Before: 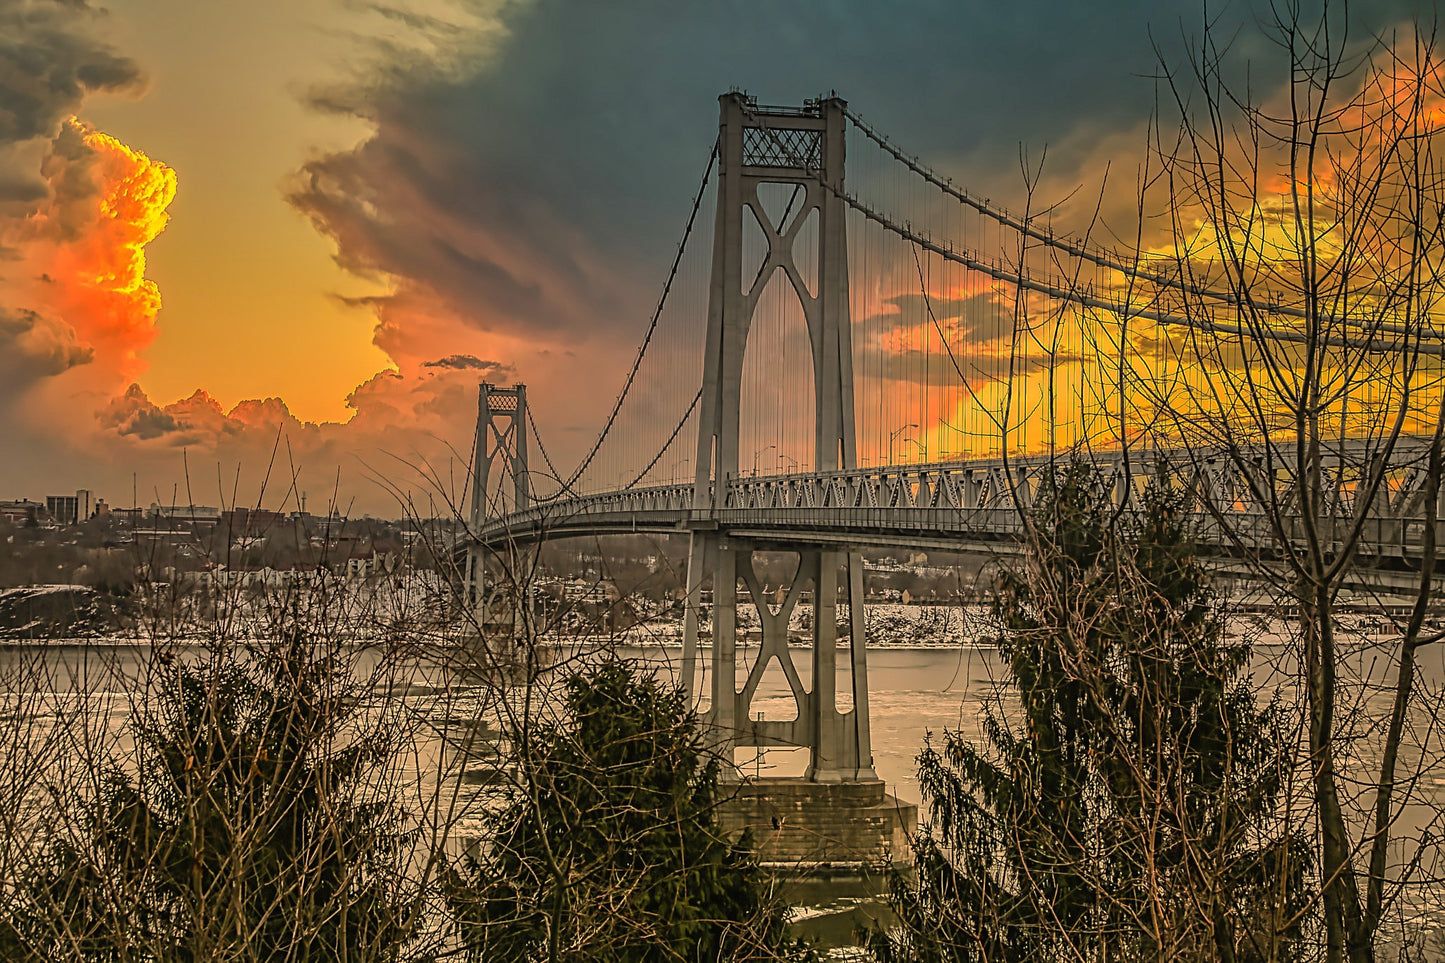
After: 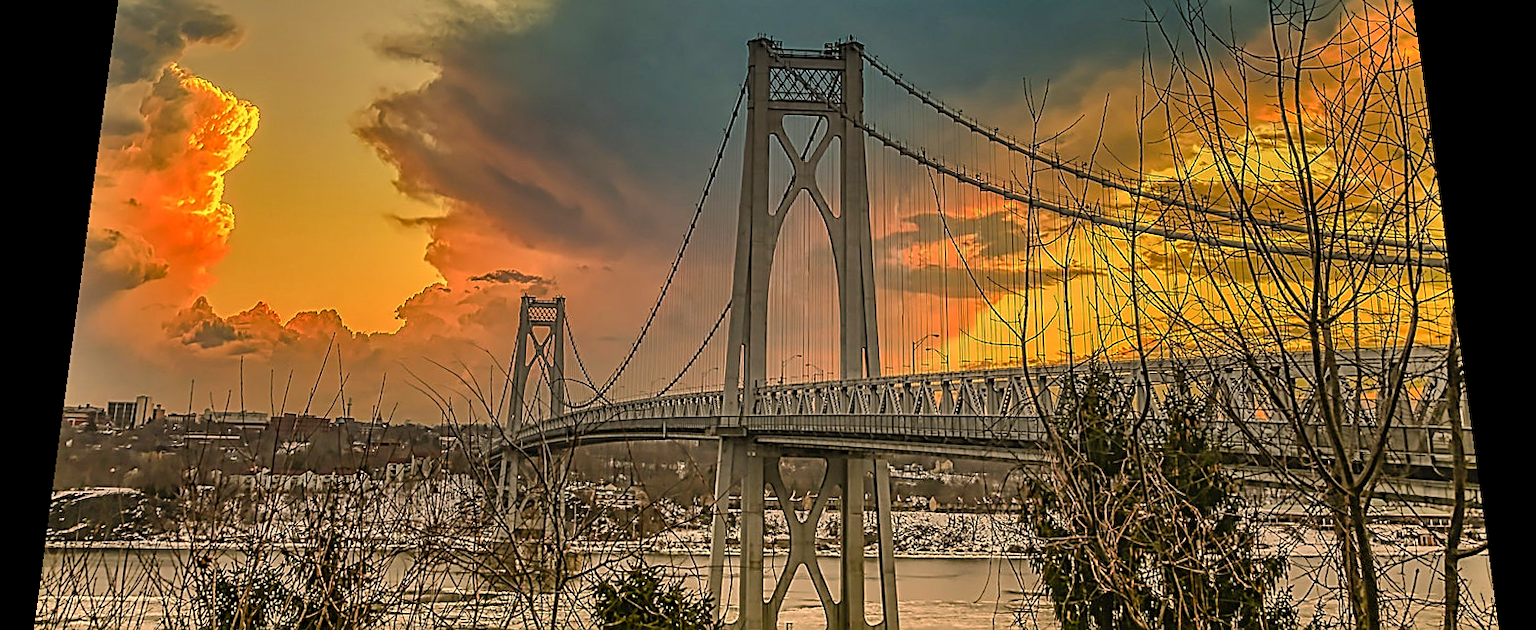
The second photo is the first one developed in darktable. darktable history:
crop and rotate: top 4.848%, bottom 29.503%
color balance rgb: perceptual saturation grading › global saturation 20%, perceptual saturation grading › highlights -25%, perceptual saturation grading › shadows 25%
rotate and perspective: rotation 0.128°, lens shift (vertical) -0.181, lens shift (horizontal) -0.044, shear 0.001, automatic cropping off
shadows and highlights: low approximation 0.01, soften with gaussian
sharpen: on, module defaults
